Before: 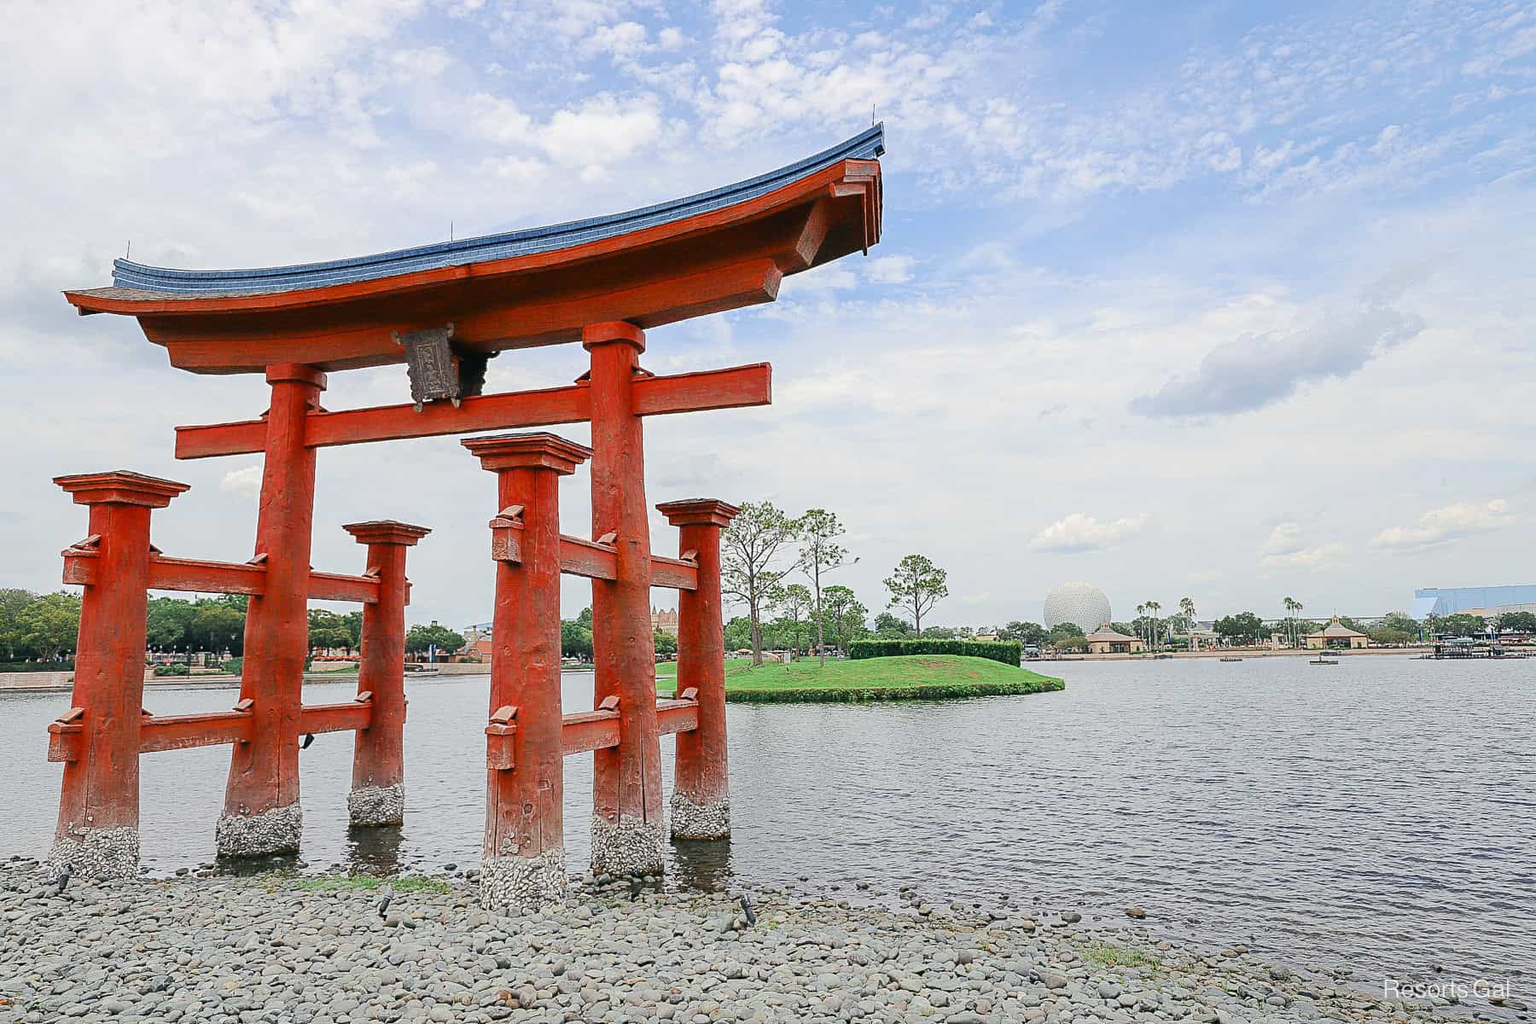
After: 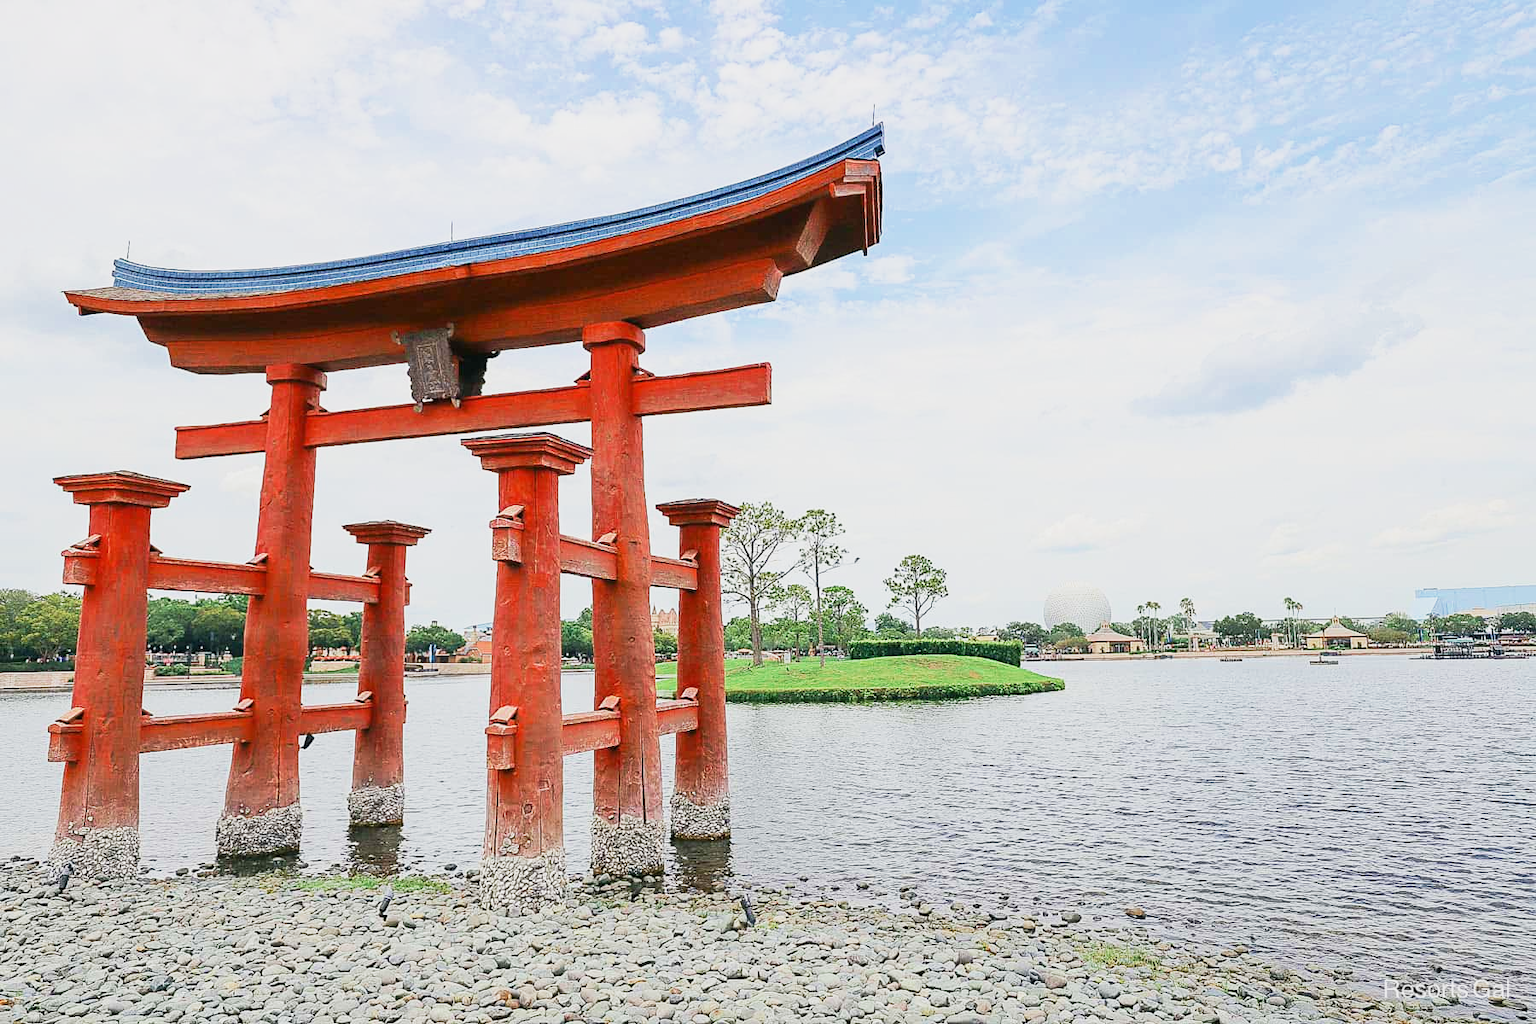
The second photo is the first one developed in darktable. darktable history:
base curve: curves: ch0 [(0, 0) (0.088, 0.125) (0.176, 0.251) (0.354, 0.501) (0.613, 0.749) (1, 0.877)], preserve colors none
velvia: on, module defaults
